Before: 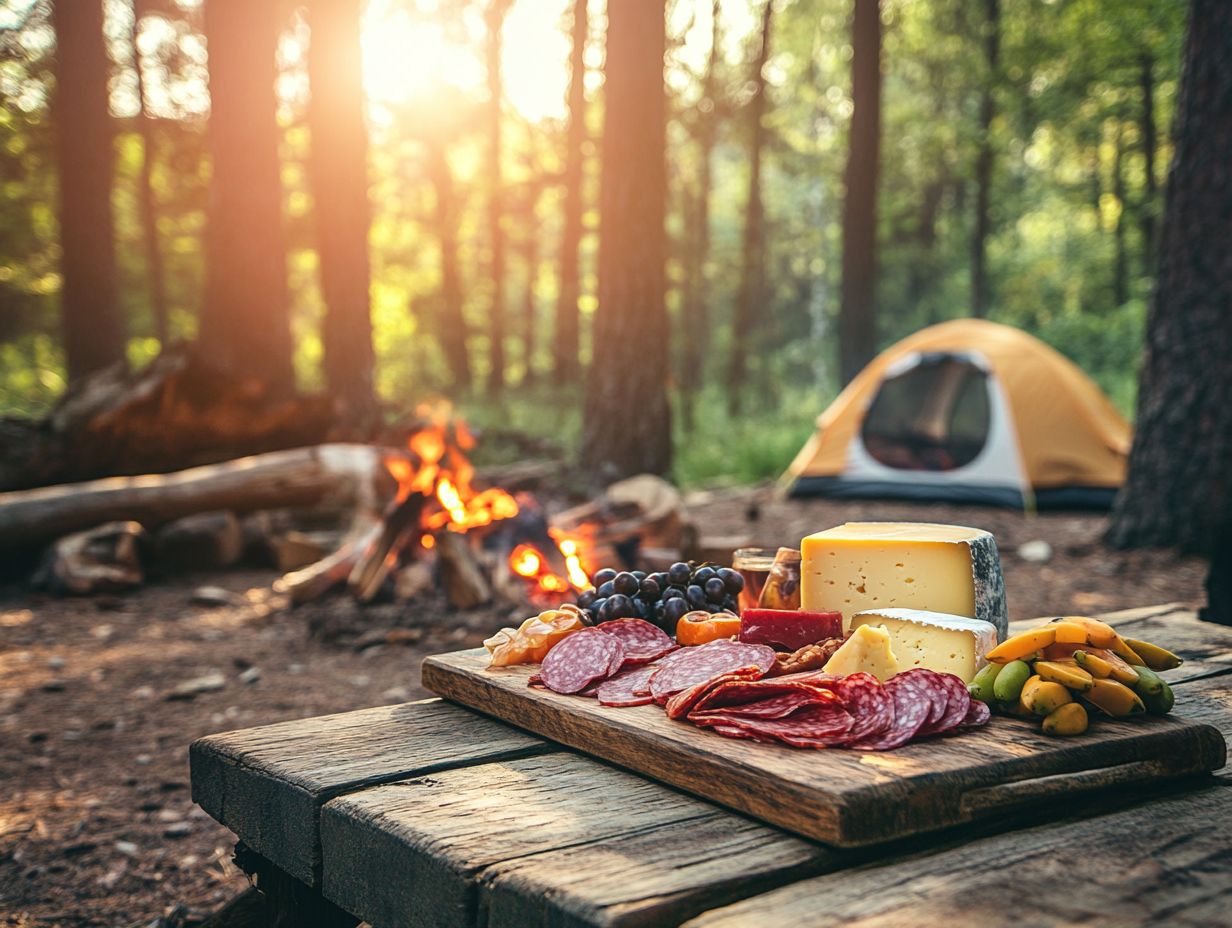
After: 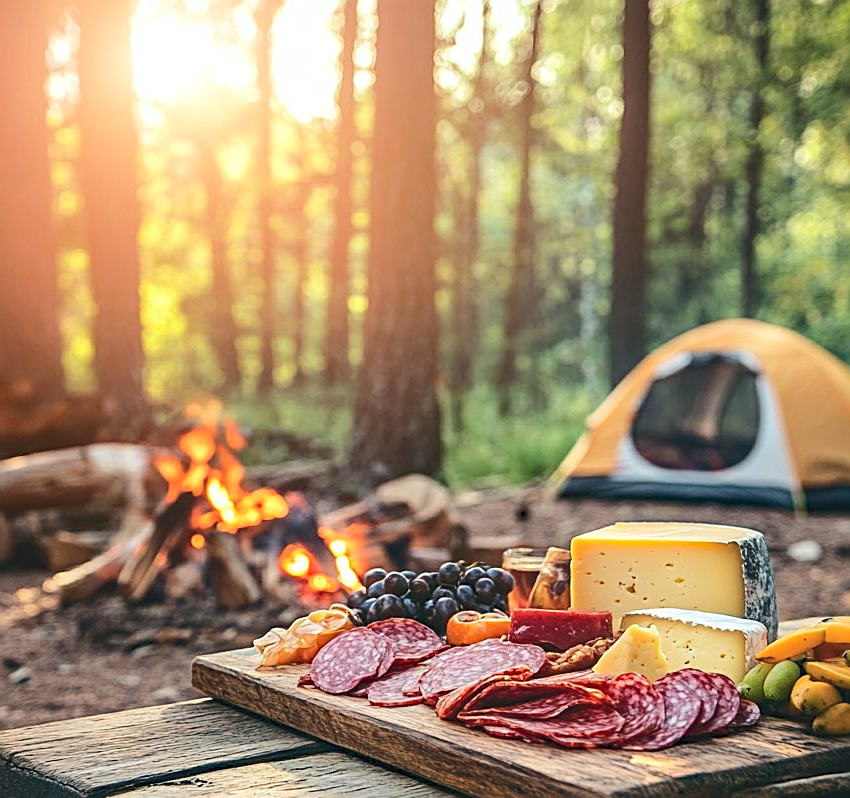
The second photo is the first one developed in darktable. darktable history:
haze removal: compatibility mode true, adaptive false
crop: left 18.687%, right 12.253%, bottom 13.983%
tone curve: curves: ch0 [(0, 0) (0.003, 0.06) (0.011, 0.071) (0.025, 0.085) (0.044, 0.104) (0.069, 0.123) (0.1, 0.146) (0.136, 0.167) (0.177, 0.205) (0.224, 0.248) (0.277, 0.309) (0.335, 0.384) (0.399, 0.467) (0.468, 0.553) (0.543, 0.633) (0.623, 0.698) (0.709, 0.769) (0.801, 0.841) (0.898, 0.912) (1, 1)], color space Lab, independent channels, preserve colors none
sharpen: on, module defaults
